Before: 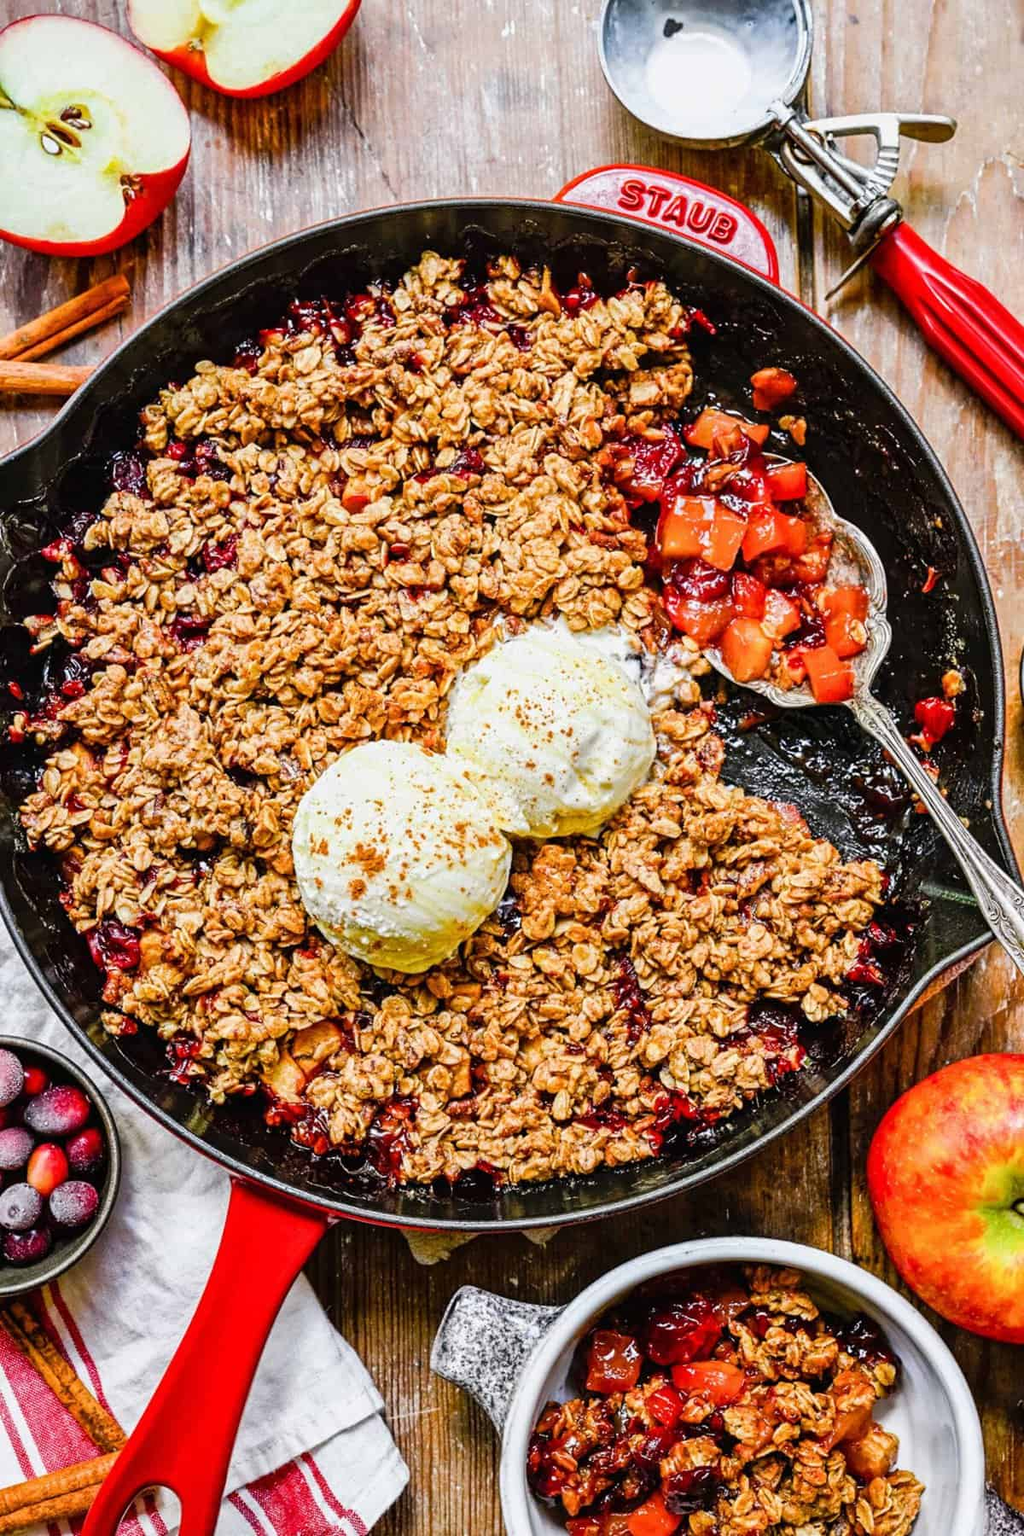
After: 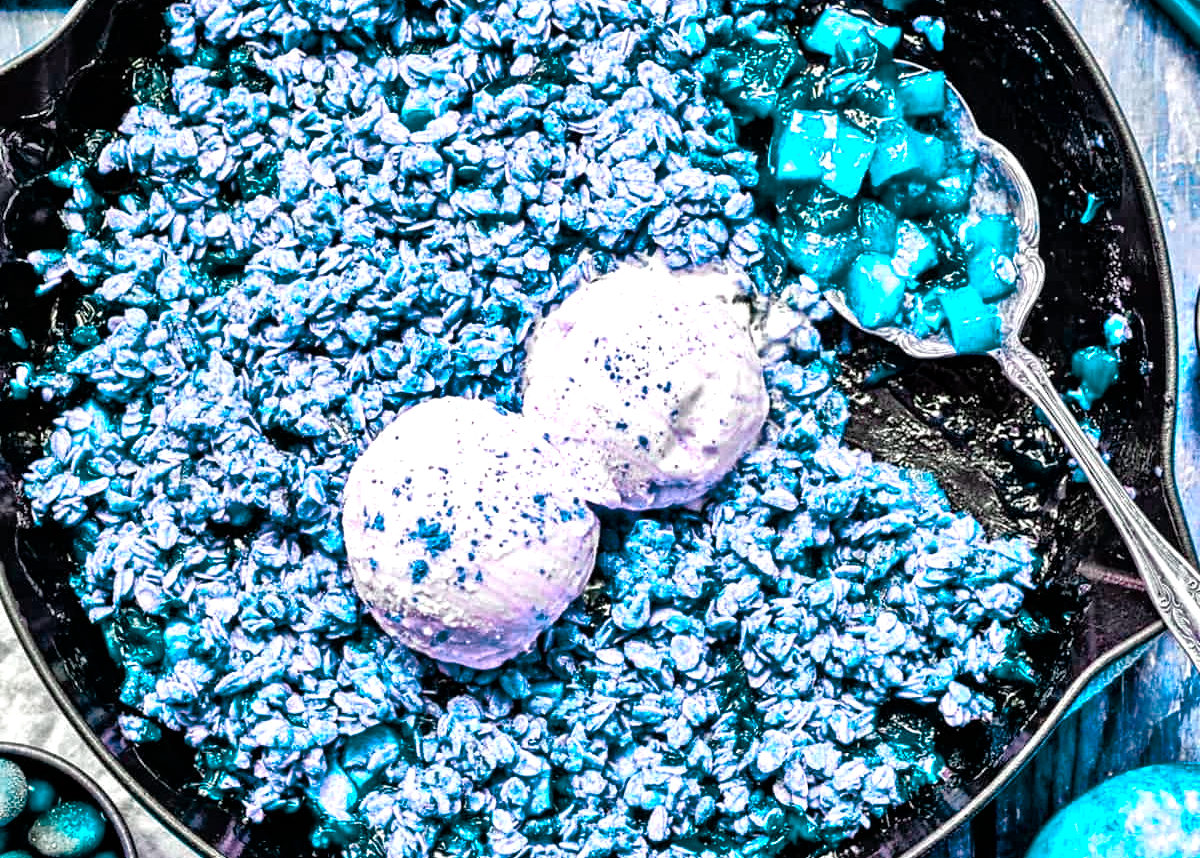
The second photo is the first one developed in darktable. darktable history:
color balance rgb: perceptual saturation grading › global saturation 0.502%, perceptual saturation grading › highlights -25.209%, perceptual saturation grading › shadows 29.439%, hue shift -147.95°, contrast 34.91%, saturation formula JzAzBz (2021)
tone equalizer: -7 EV 0.151 EV, -6 EV 0.611 EV, -5 EV 1.15 EV, -4 EV 1.32 EV, -3 EV 1.16 EV, -2 EV 0.6 EV, -1 EV 0.151 EV
contrast brightness saturation: saturation -0.163
shadows and highlights: shadows 43.75, white point adjustment -1.38, soften with gaussian
exposure: exposure -0.217 EV, compensate exposure bias true, compensate highlight preservation false
crop and rotate: top 26.213%, bottom 26.106%
